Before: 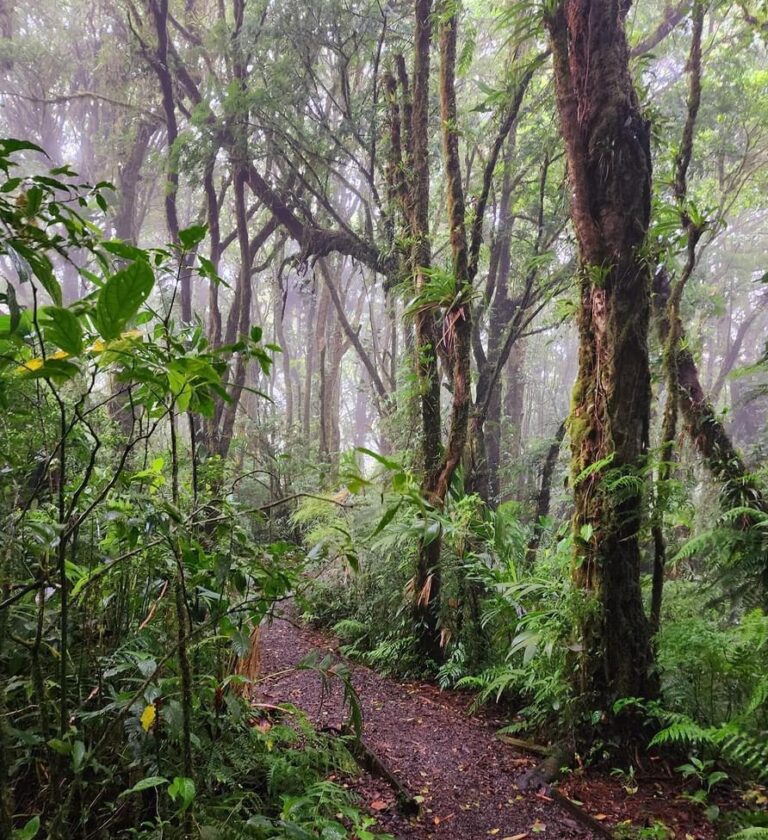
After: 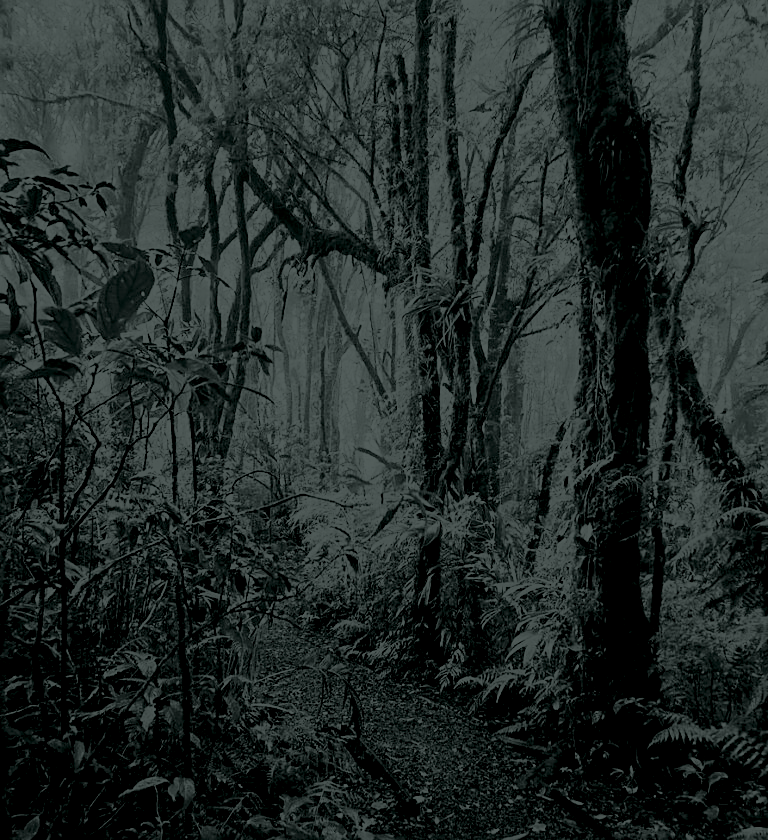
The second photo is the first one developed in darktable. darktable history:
contrast brightness saturation: contrast 0.03, brightness -0.04
shadows and highlights: on, module defaults
velvia: strength 67.07%, mid-tones bias 0.972
sharpen: on, module defaults
rgb curve: curves: ch0 [(0, 0) (0.21, 0.15) (0.24, 0.21) (0.5, 0.75) (0.75, 0.96) (0.89, 0.99) (1, 1)]; ch1 [(0, 0.02) (0.21, 0.13) (0.25, 0.2) (0.5, 0.67) (0.75, 0.9) (0.89, 0.97) (1, 1)]; ch2 [(0, 0.02) (0.21, 0.13) (0.25, 0.2) (0.5, 0.67) (0.75, 0.9) (0.89, 0.97) (1, 1)], compensate middle gray true
colorize: hue 90°, saturation 19%, lightness 1.59%, version 1
